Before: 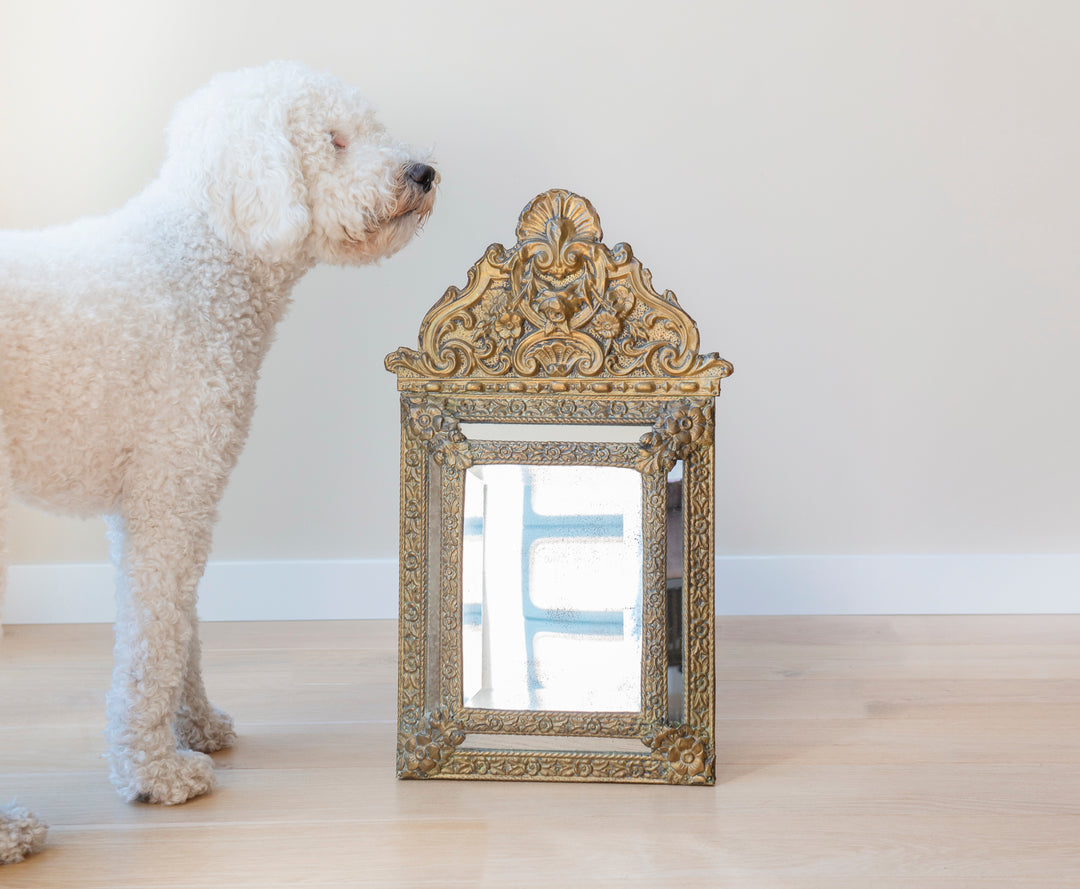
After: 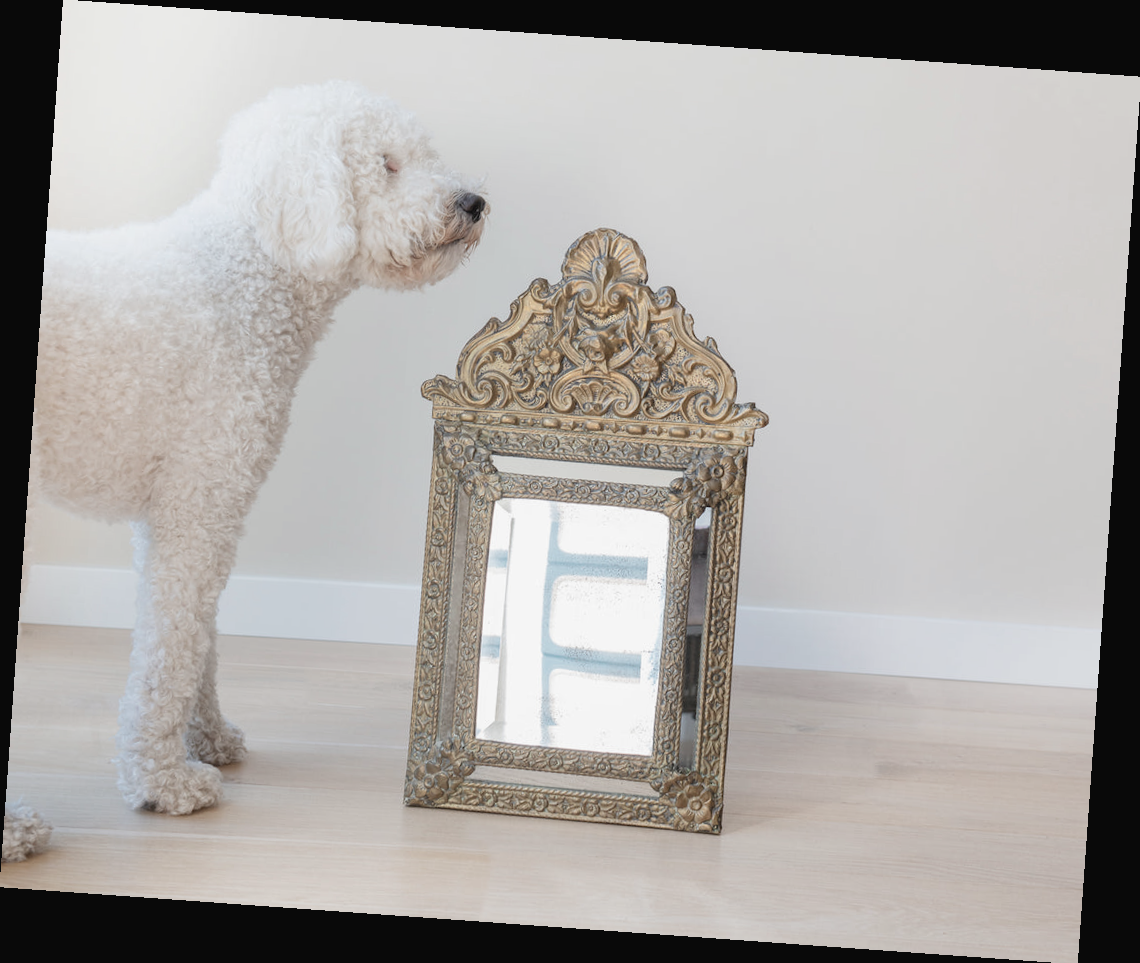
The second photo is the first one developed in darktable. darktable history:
contrast brightness saturation: contrast -0.05, saturation -0.41
rotate and perspective: rotation 4.1°, automatic cropping off
